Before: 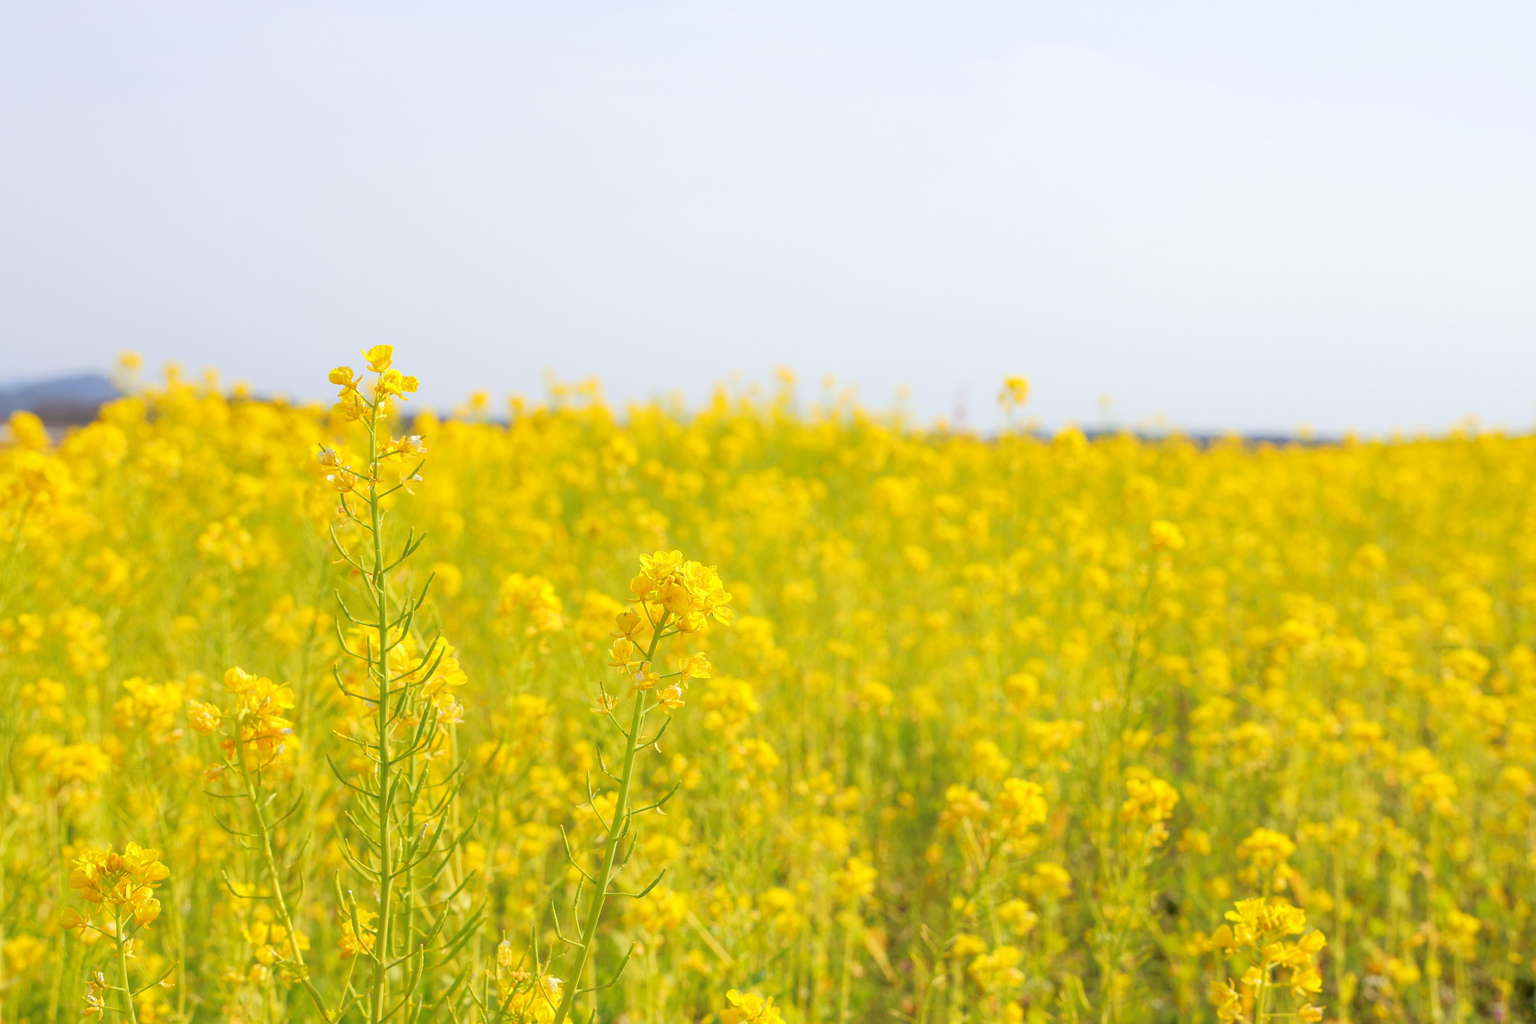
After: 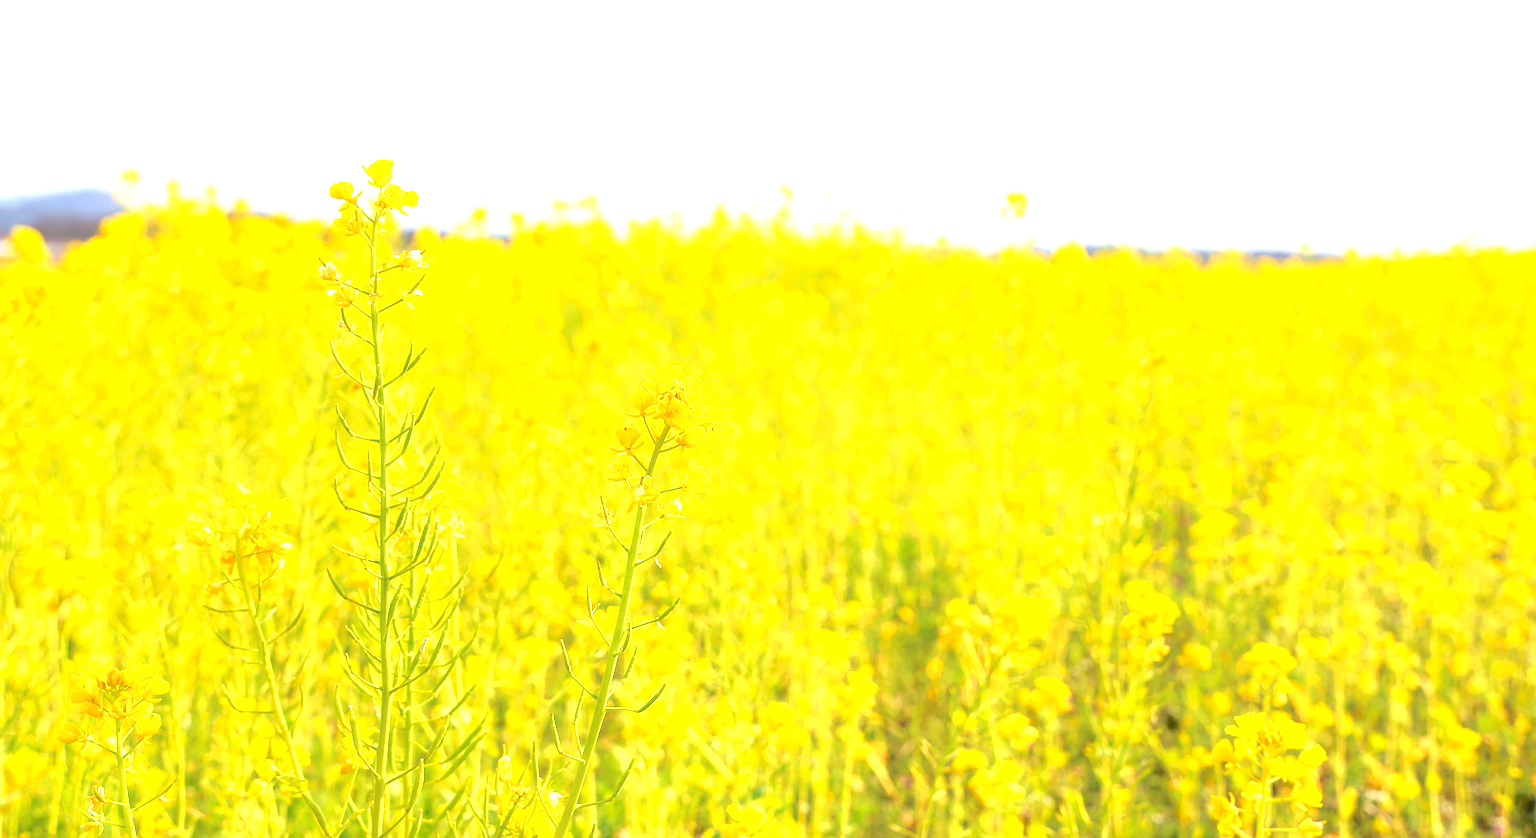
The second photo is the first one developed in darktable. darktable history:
crop and rotate: top 18.144%
exposure: exposure 1 EV, compensate highlight preservation false
sharpen: amount 0.498
